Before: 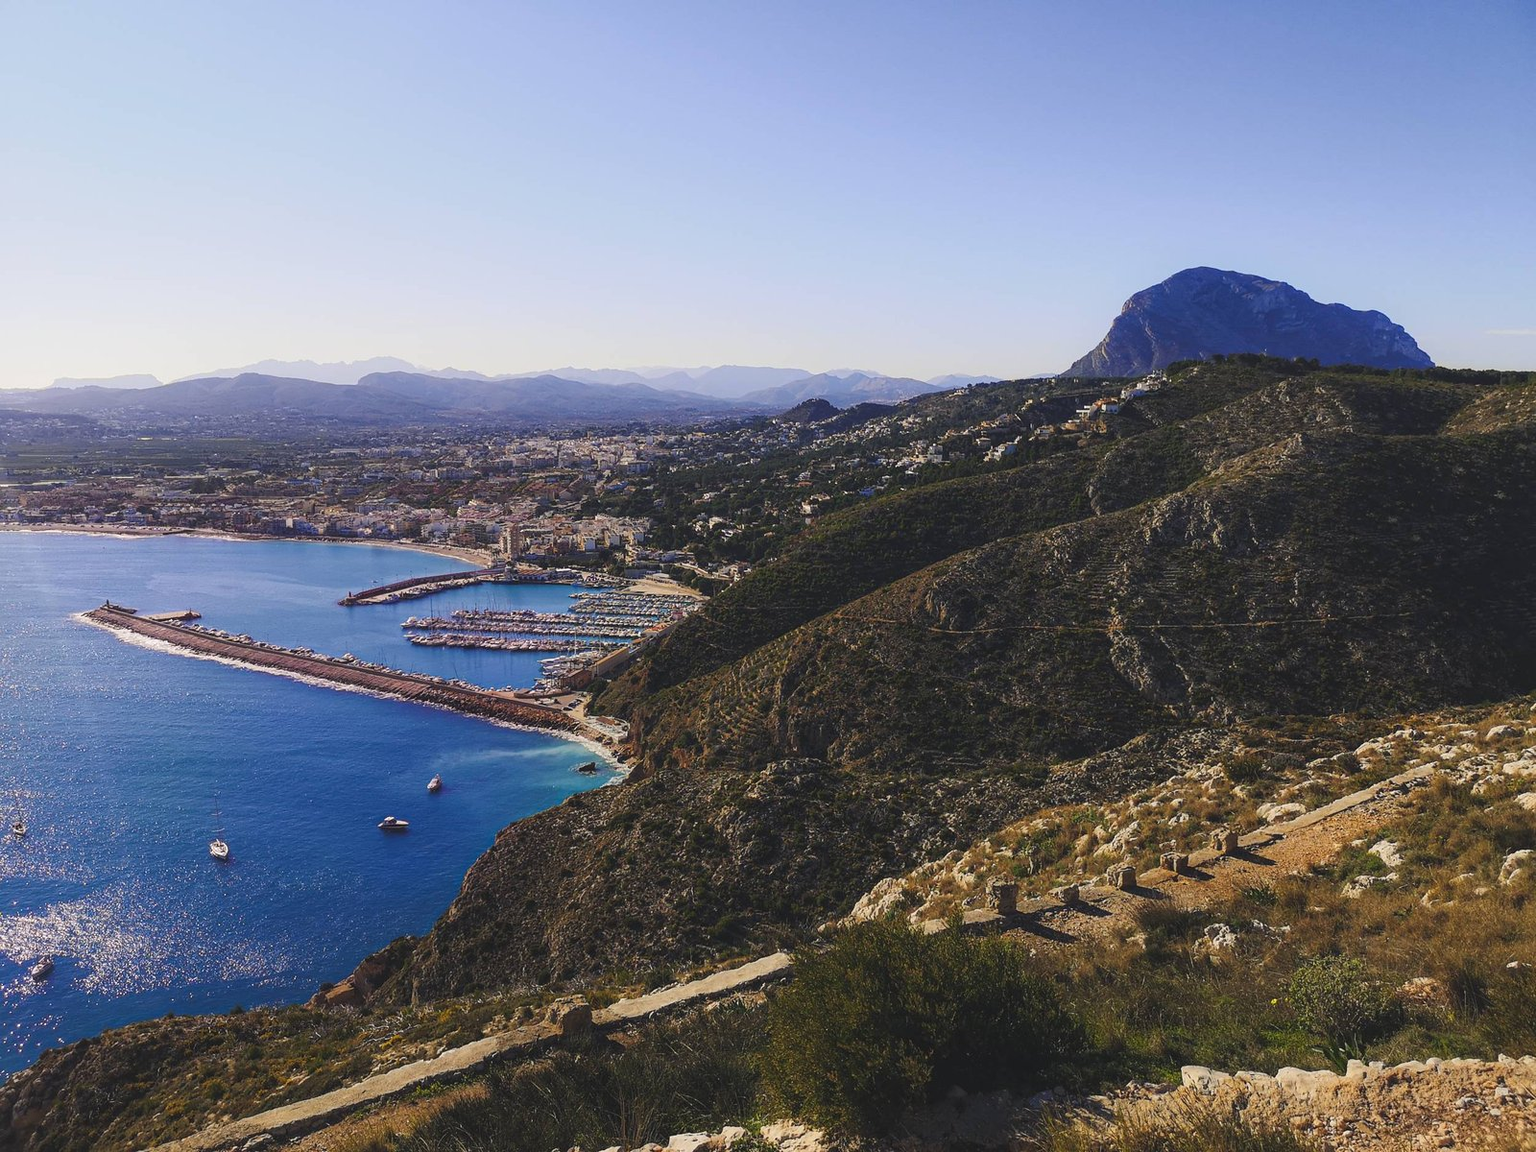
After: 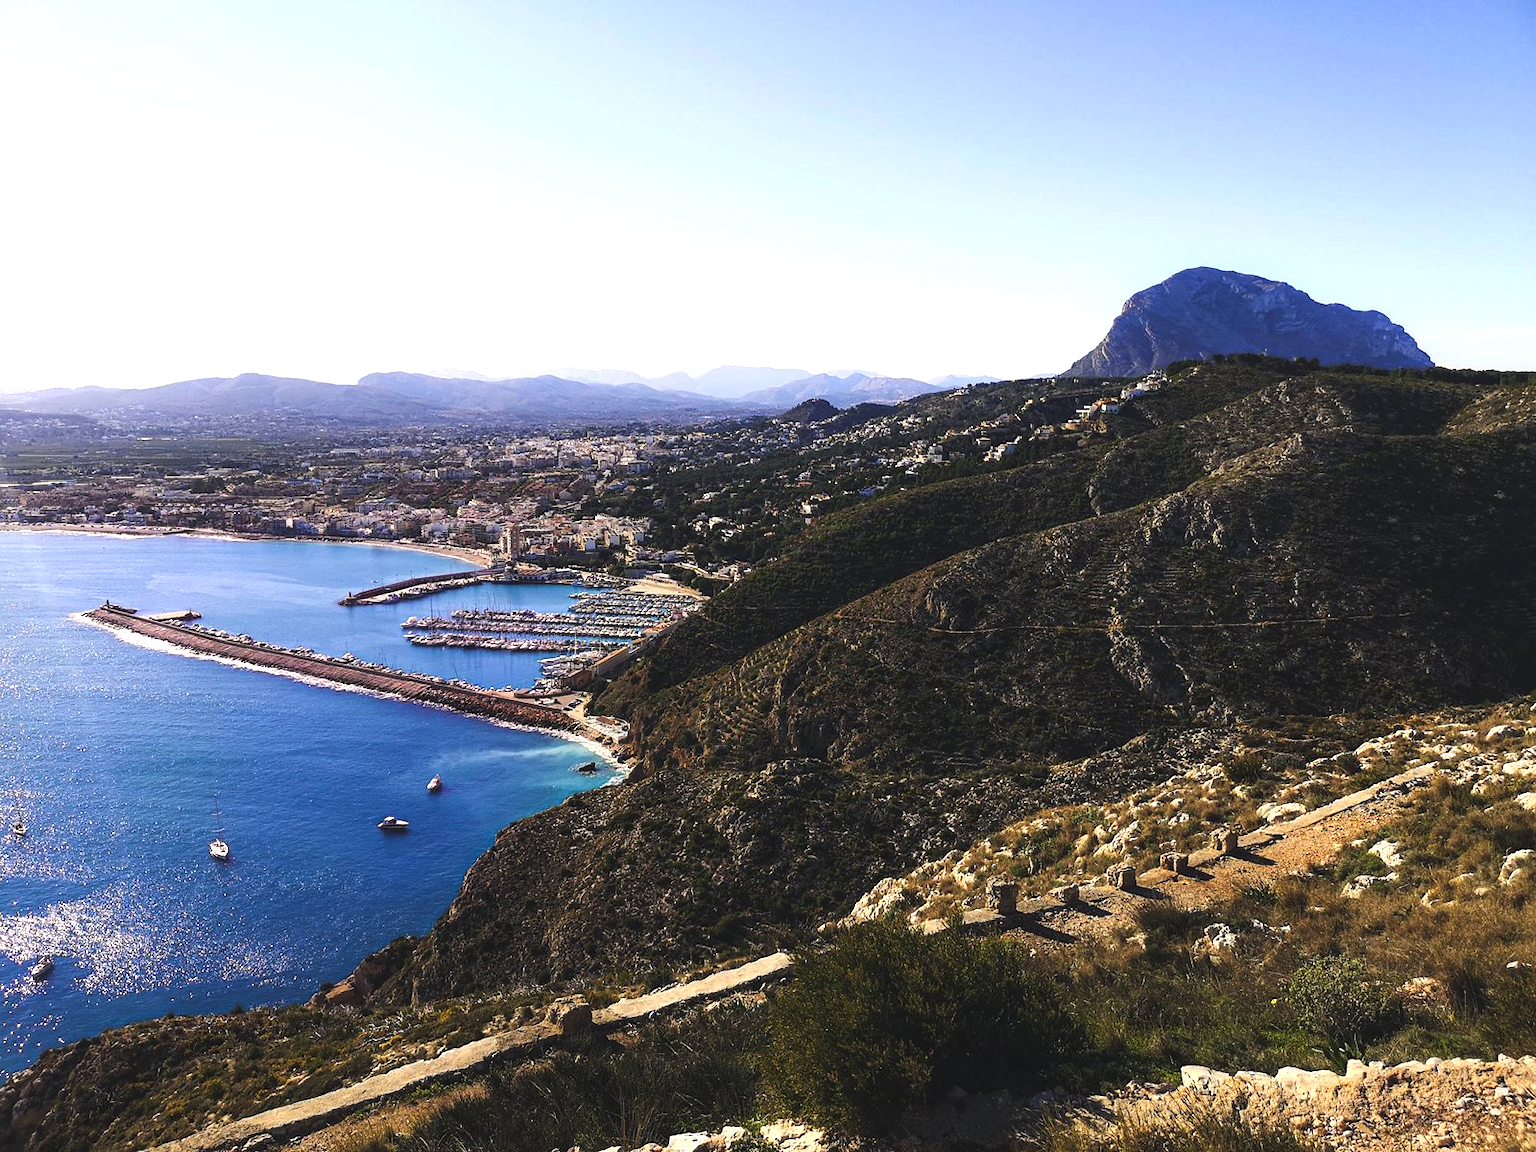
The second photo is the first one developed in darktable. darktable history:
exposure: black level correction 0, exposure 0.2 EV, compensate exposure bias true, compensate highlight preservation false
tone equalizer: -8 EV -0.75 EV, -7 EV -0.7 EV, -6 EV -0.6 EV, -5 EV -0.4 EV, -3 EV 0.4 EV, -2 EV 0.6 EV, -1 EV 0.7 EV, +0 EV 0.75 EV, edges refinement/feathering 500, mask exposure compensation -1.57 EV, preserve details no
